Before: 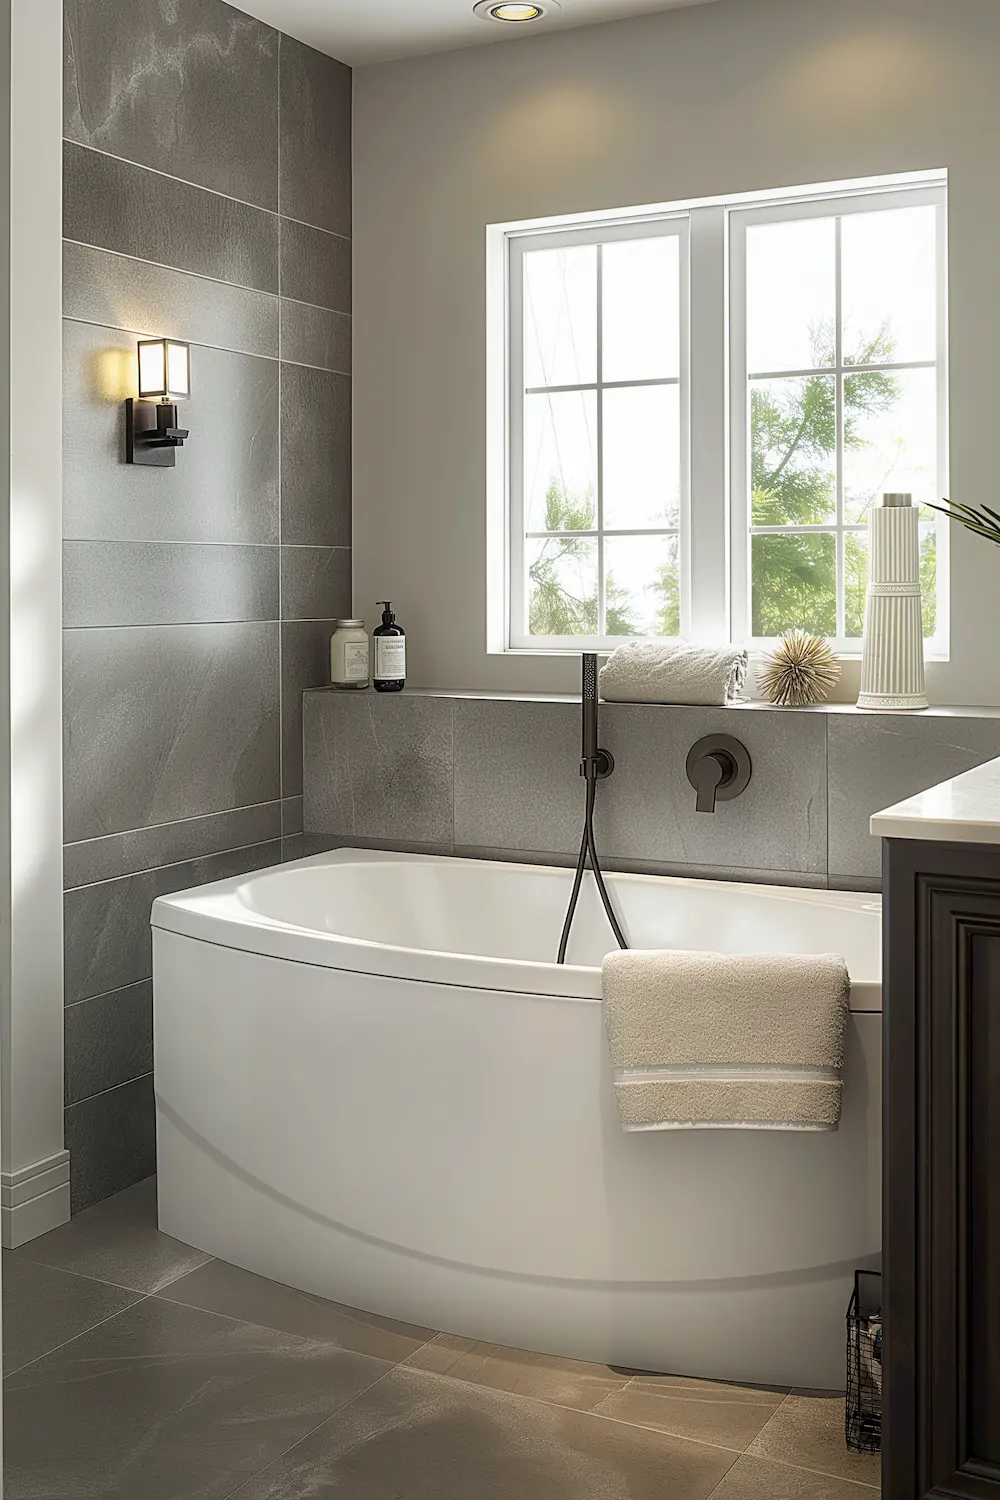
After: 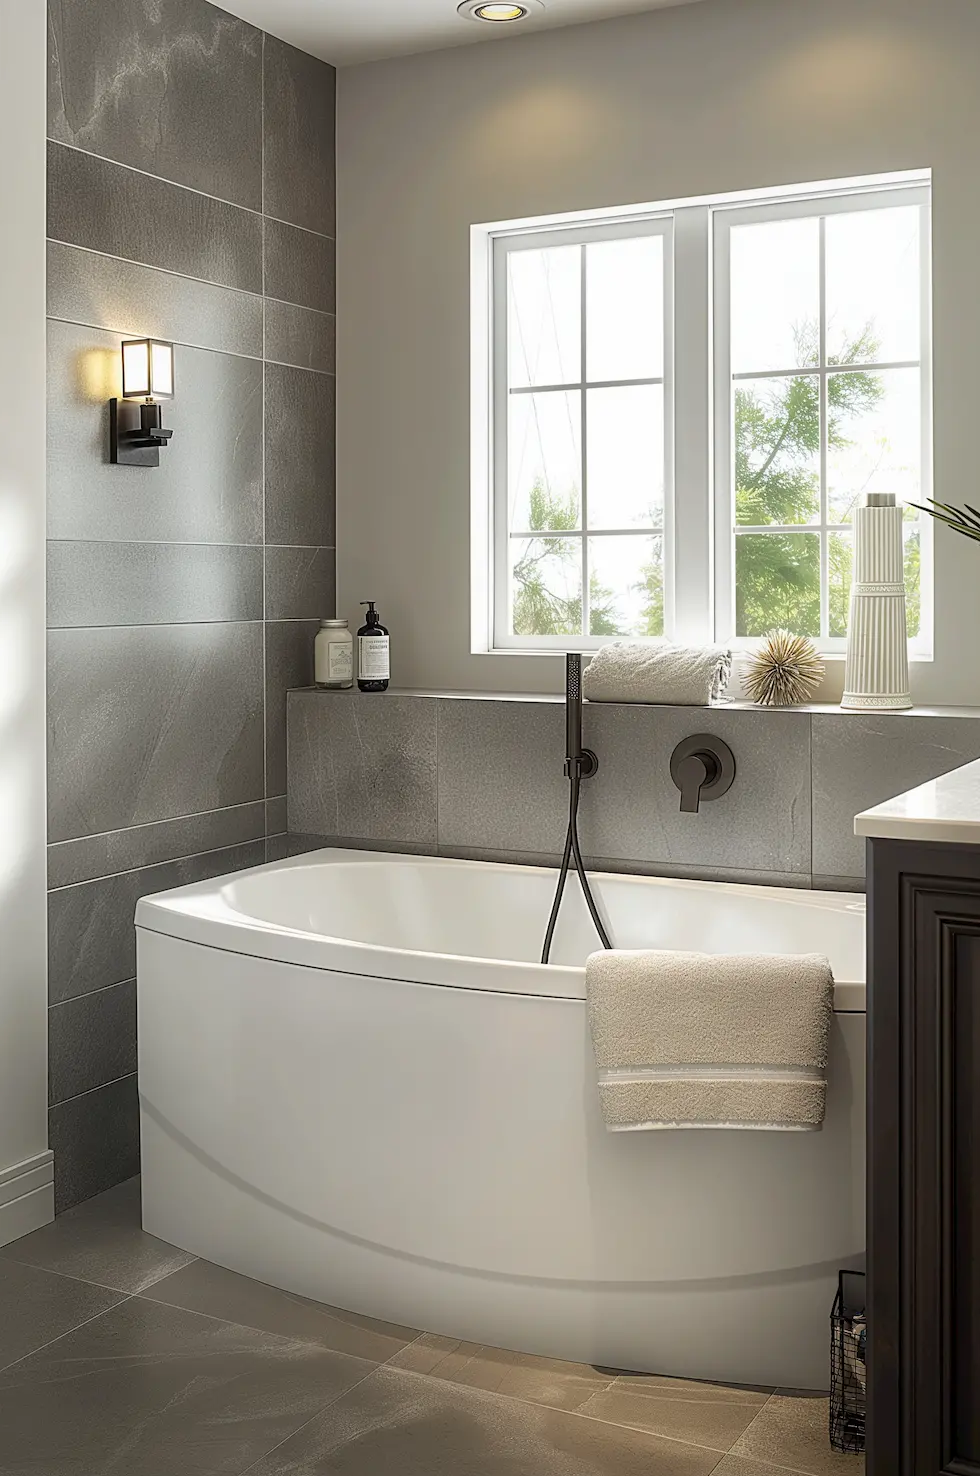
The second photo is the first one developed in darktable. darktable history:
crop: left 1.686%, right 0.278%, bottom 1.562%
